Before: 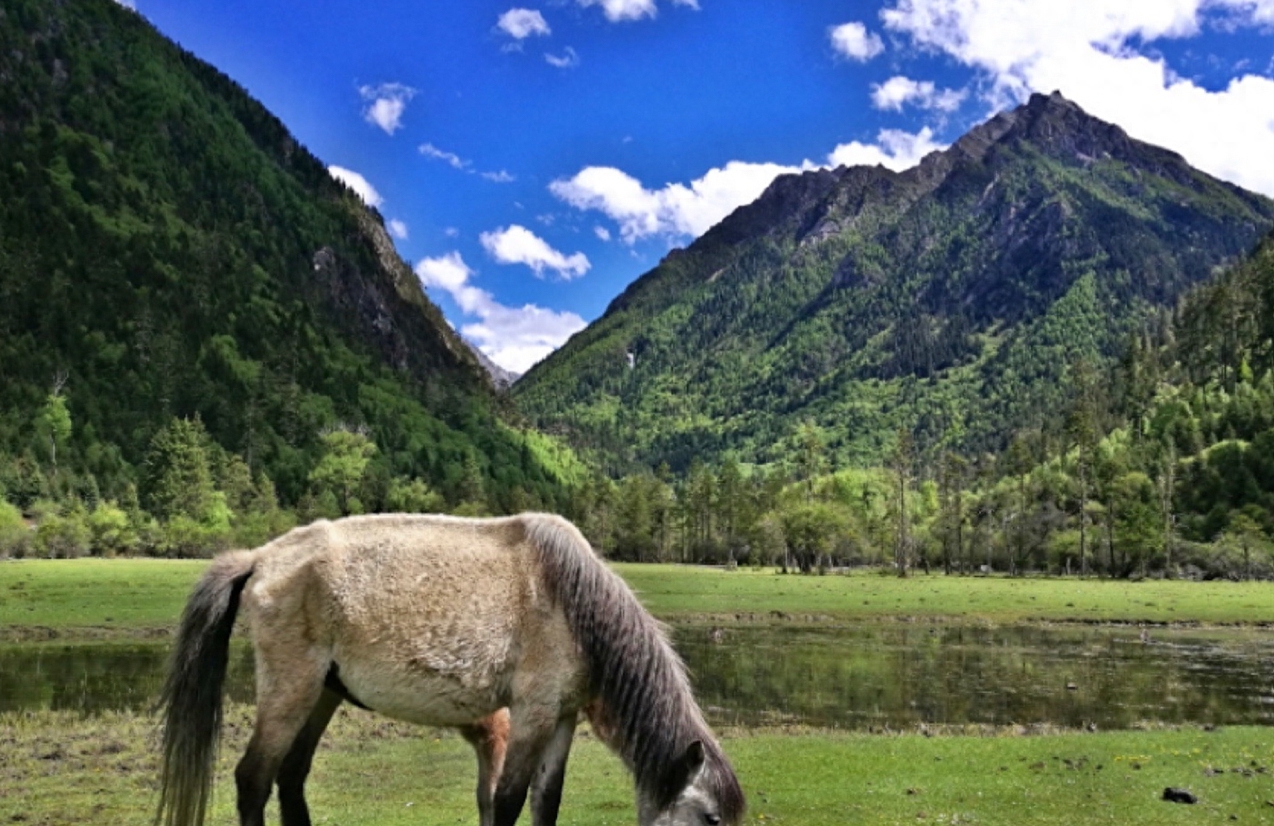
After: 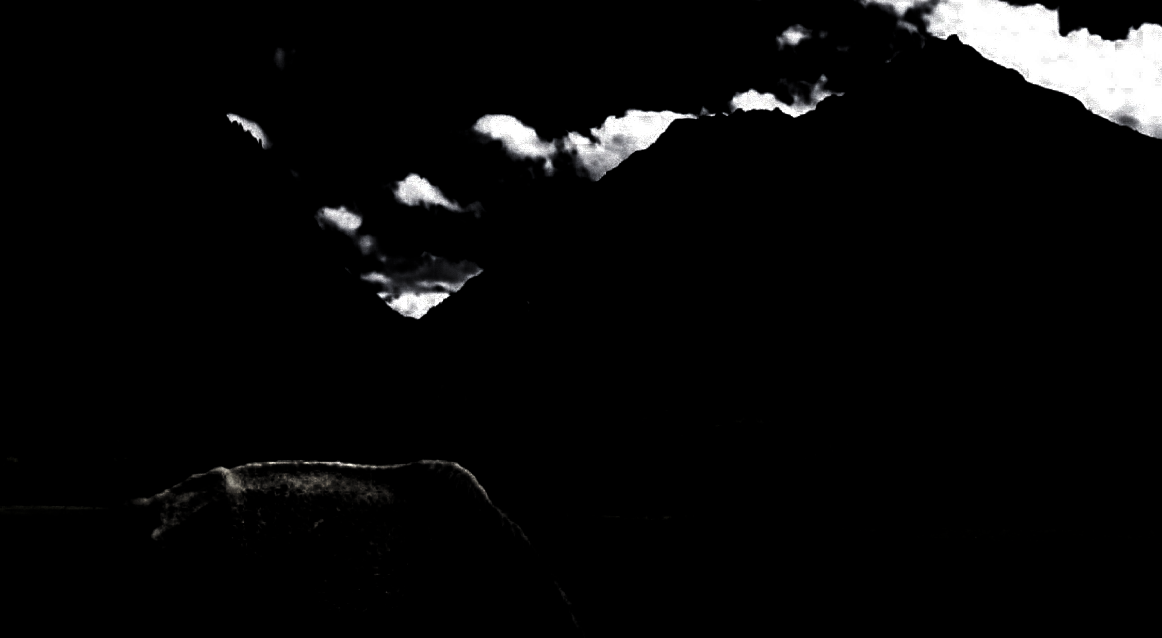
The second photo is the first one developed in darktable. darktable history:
crop: left 8.155%, top 6.611%, bottom 15.385%
levels: levels [0.721, 0.937, 0.997]
